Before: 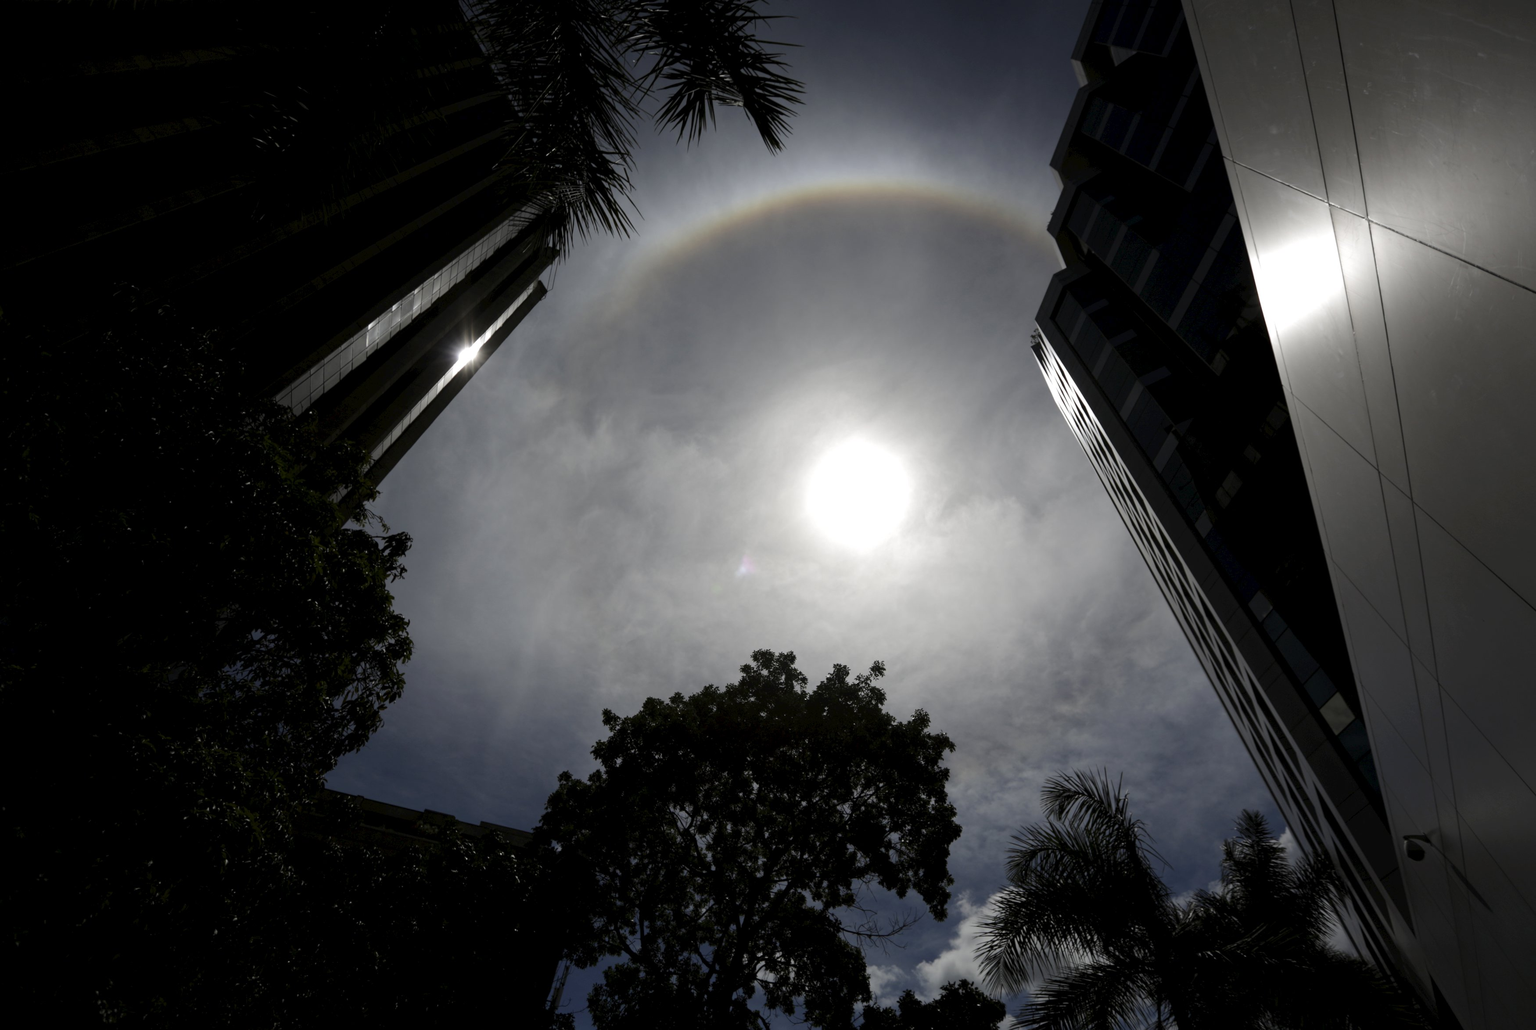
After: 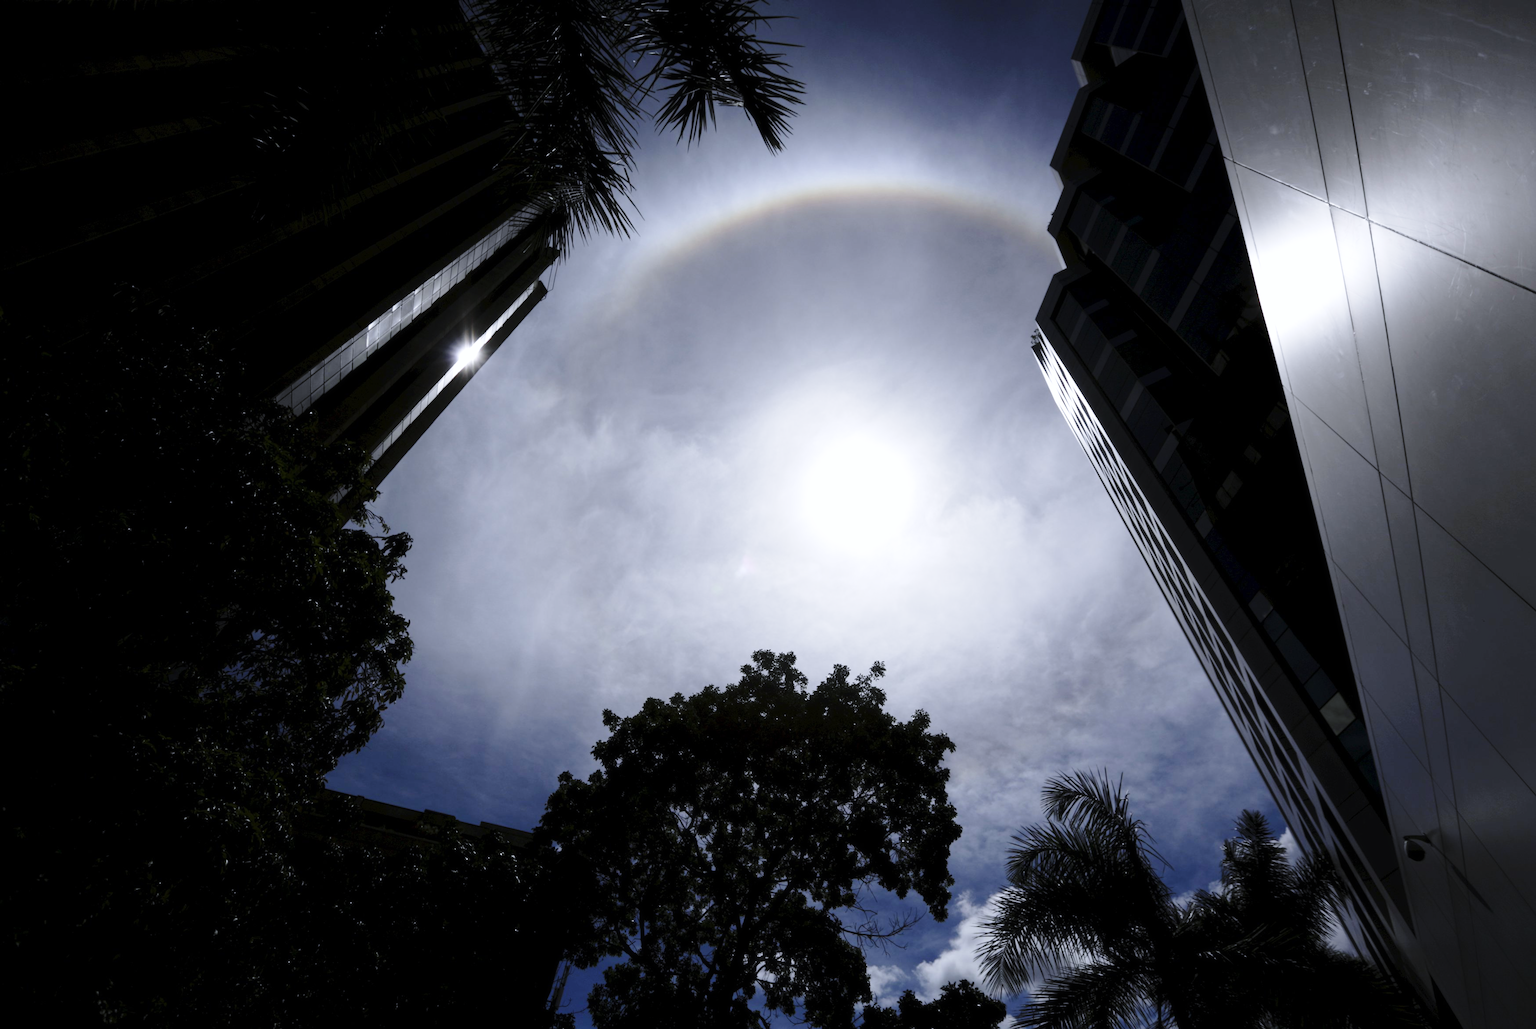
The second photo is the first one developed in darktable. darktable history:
haze removal: strength -0.05
base curve: curves: ch0 [(0, 0) (0.028, 0.03) (0.121, 0.232) (0.46, 0.748) (0.859, 0.968) (1, 1)], preserve colors none
white balance: red 0.967, blue 1.119, emerald 0.756
